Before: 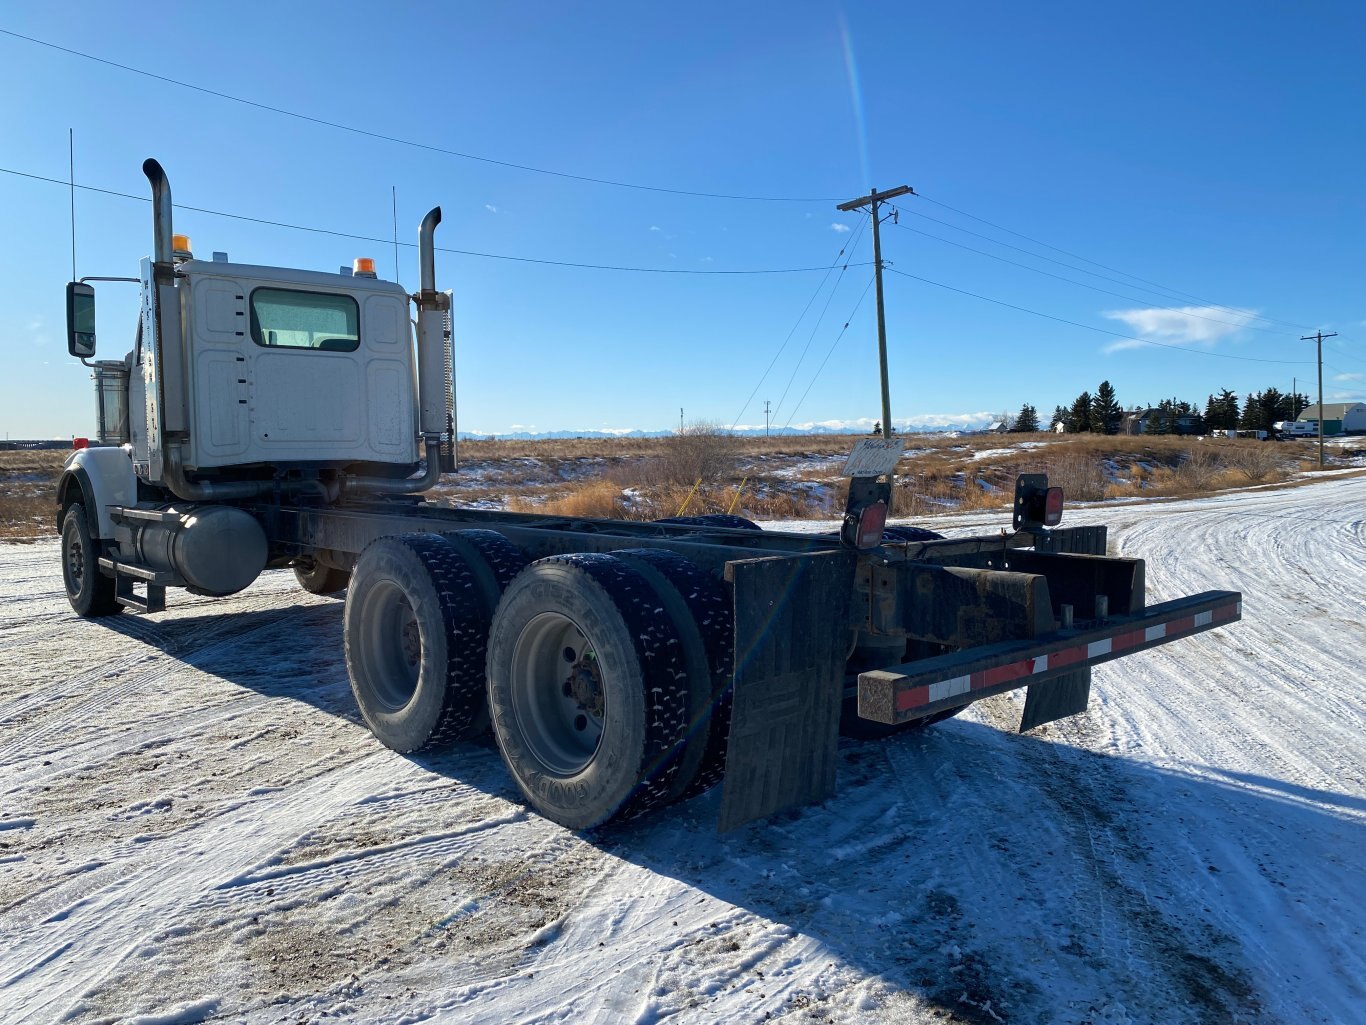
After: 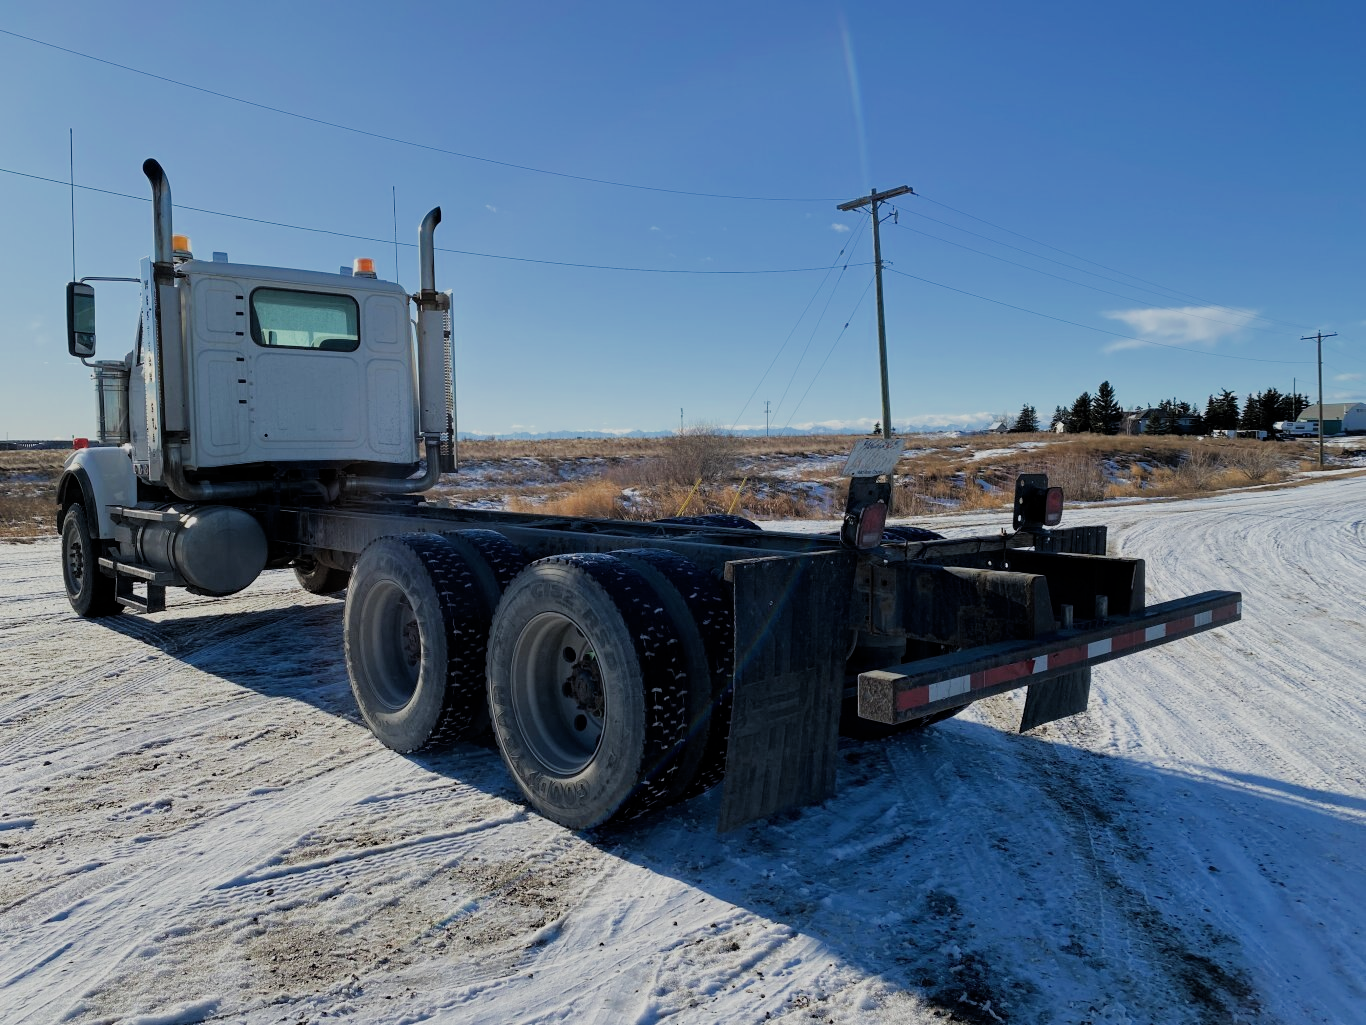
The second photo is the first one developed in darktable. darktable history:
filmic rgb: black relative exposure -7.13 EV, white relative exposure 5.35 EV, hardness 3.03, add noise in highlights 0.001, preserve chrominance max RGB, color science v3 (2019), use custom middle-gray values true, contrast in highlights soft
